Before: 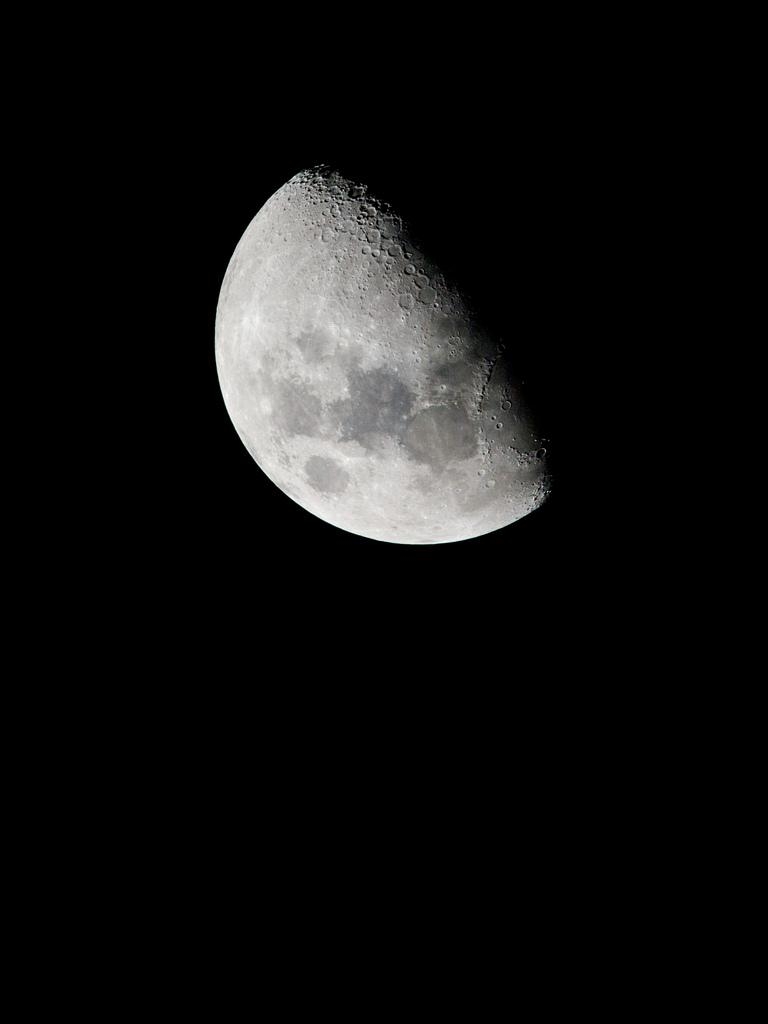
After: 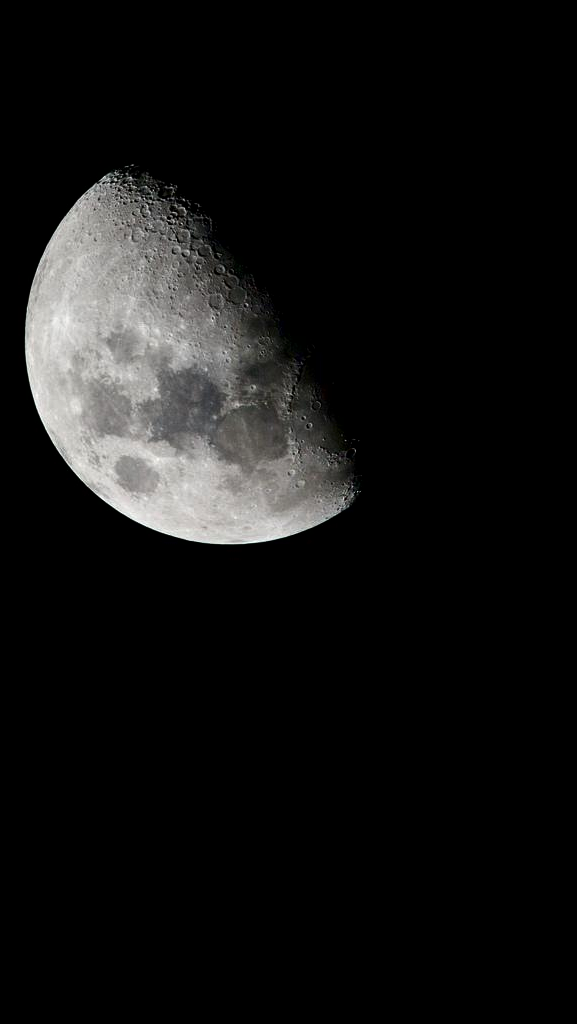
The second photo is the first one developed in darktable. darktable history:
crop and rotate: left 24.74%
contrast brightness saturation: contrast 0.105, brightness -0.267, saturation 0.139
local contrast: mode bilateral grid, contrast 20, coarseness 50, detail 119%, midtone range 0.2
